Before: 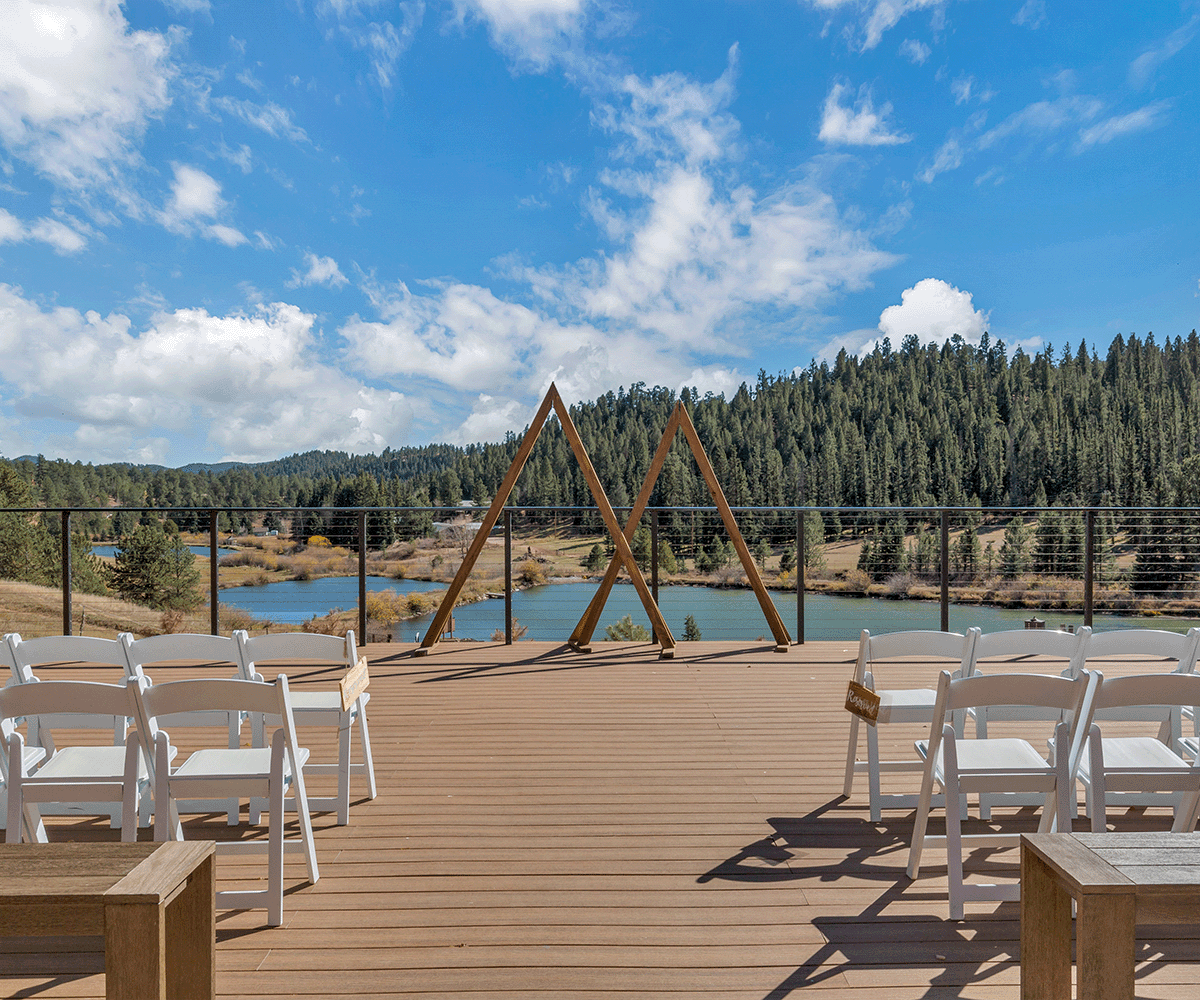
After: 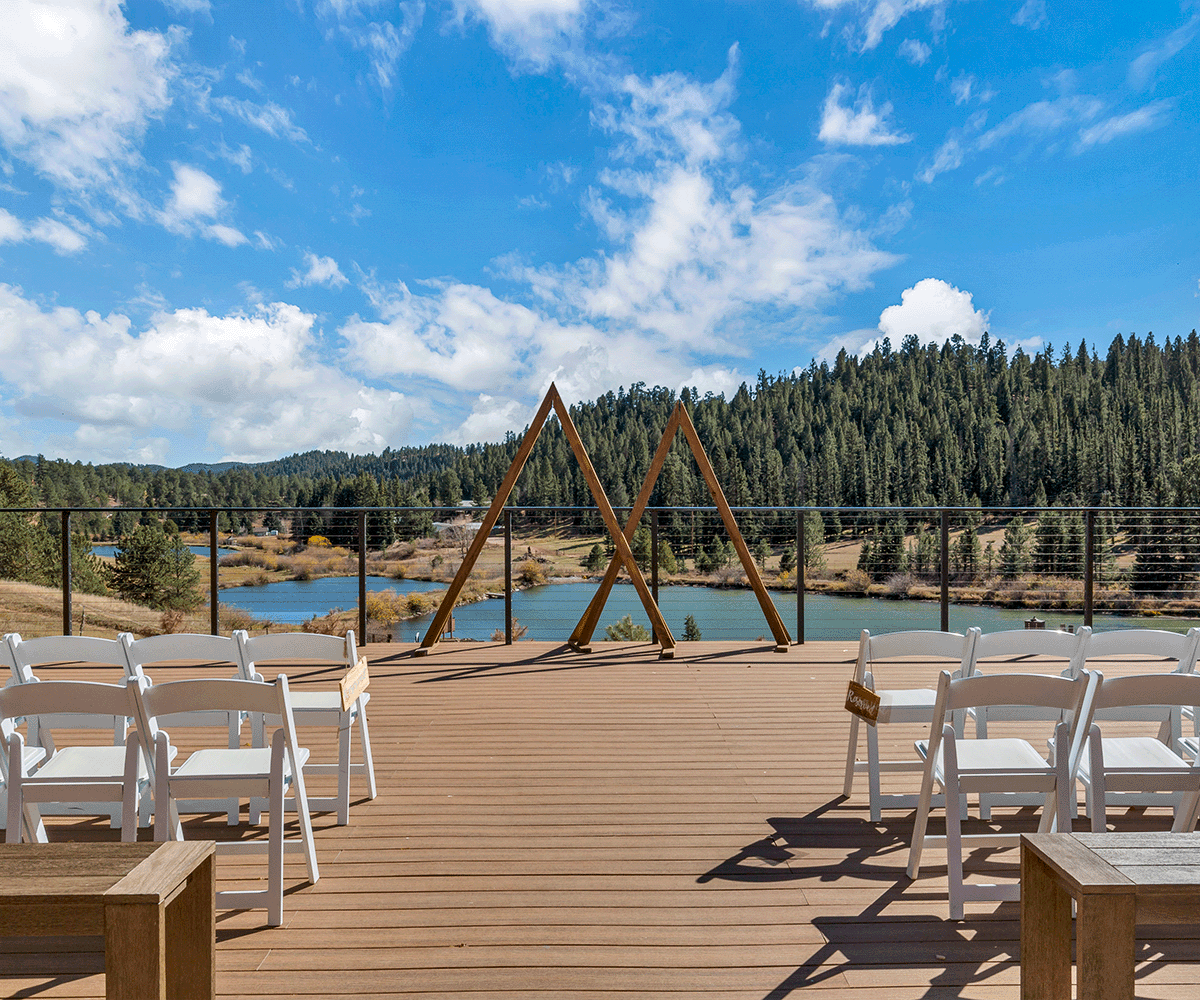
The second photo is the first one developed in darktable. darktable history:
contrast brightness saturation: contrast 0.15, brightness -0.01, saturation 0.1
levels: levels [0, 0.498, 0.996]
